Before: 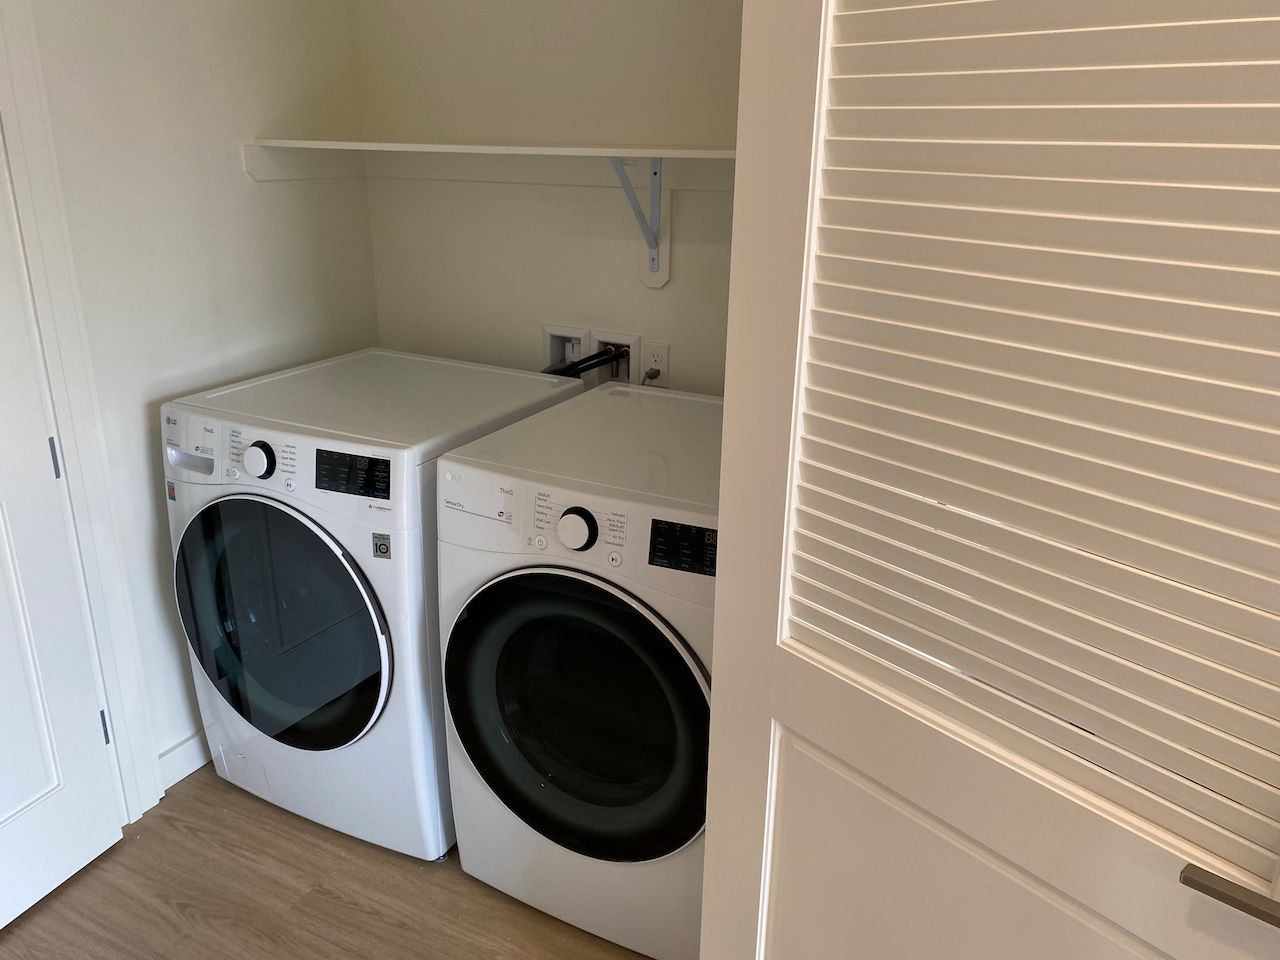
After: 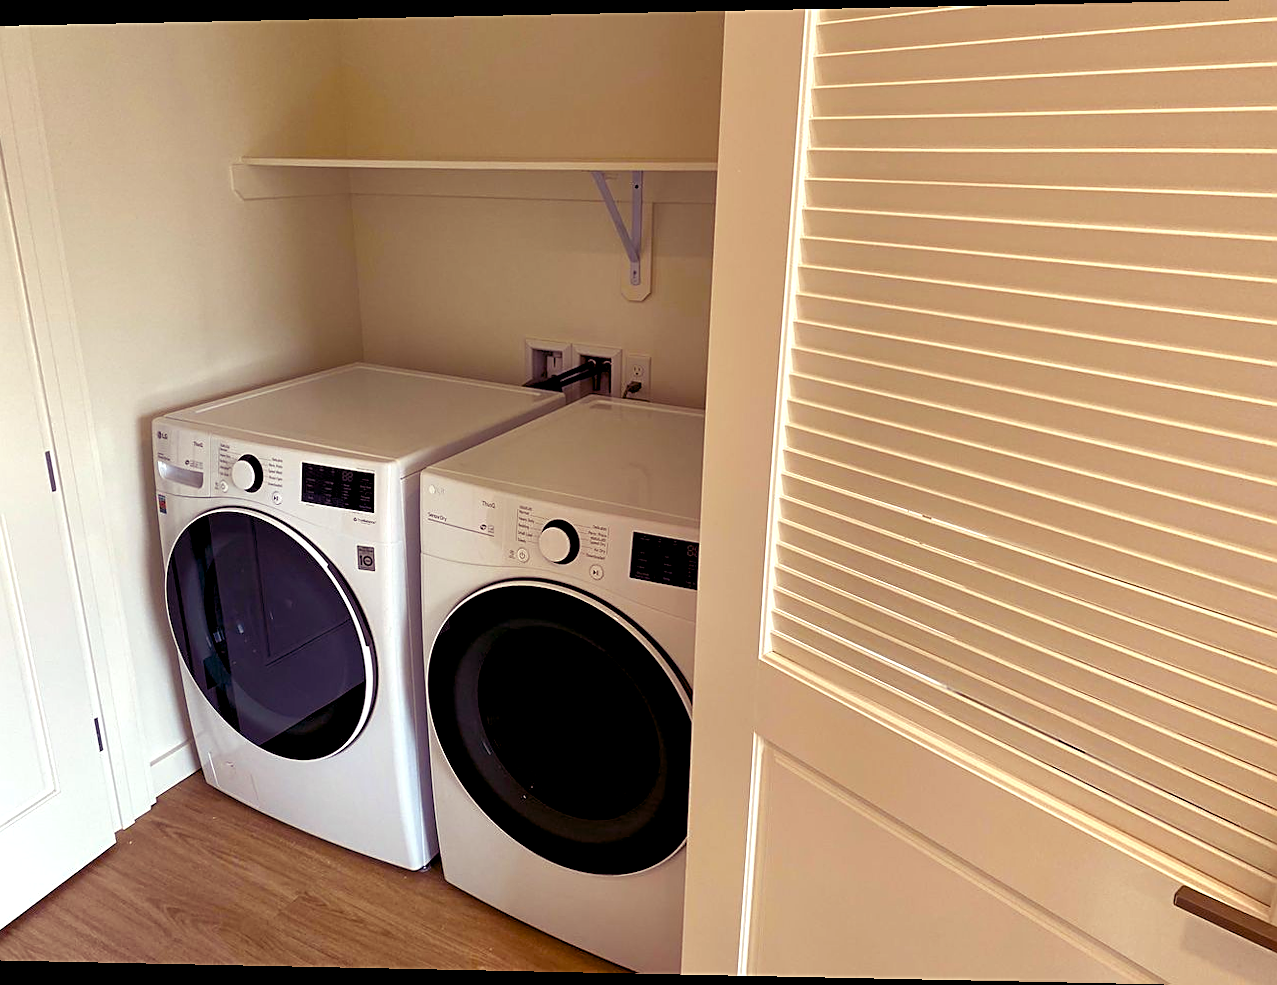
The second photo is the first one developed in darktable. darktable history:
color balance rgb: shadows lift › luminance -21.66%, shadows lift › chroma 8.98%, shadows lift › hue 283.37°, power › chroma 1.55%, power › hue 25.59°, highlights gain › luminance 6.08%, highlights gain › chroma 2.55%, highlights gain › hue 90°, global offset › luminance -0.87%, perceptual saturation grading › global saturation 27.49%, perceptual saturation grading › highlights -28.39%, perceptual saturation grading › mid-tones 15.22%, perceptual saturation grading › shadows 33.98%, perceptual brilliance grading › highlights 10%, perceptual brilliance grading › mid-tones 5%
crop and rotate: left 0.126%
rotate and perspective: lens shift (horizontal) -0.055, automatic cropping off
sharpen: on, module defaults
